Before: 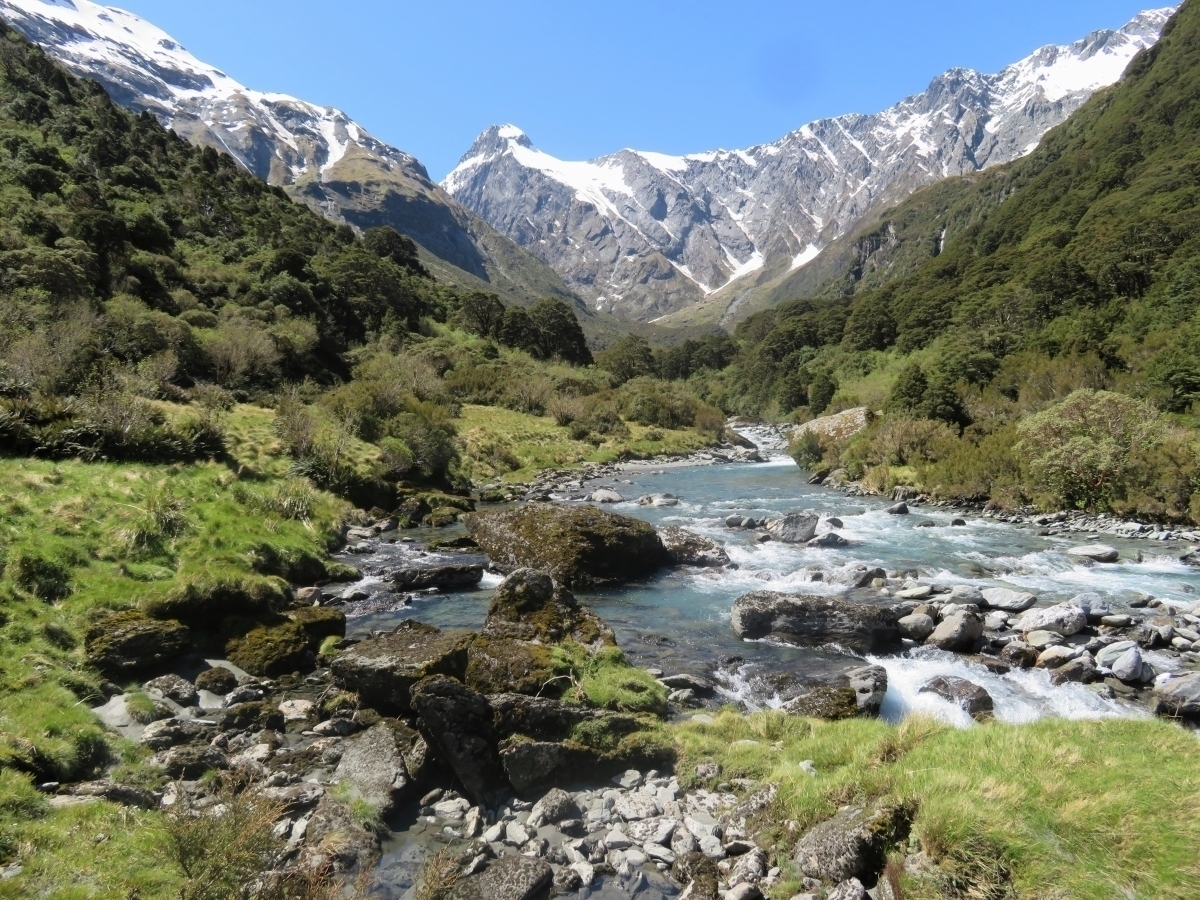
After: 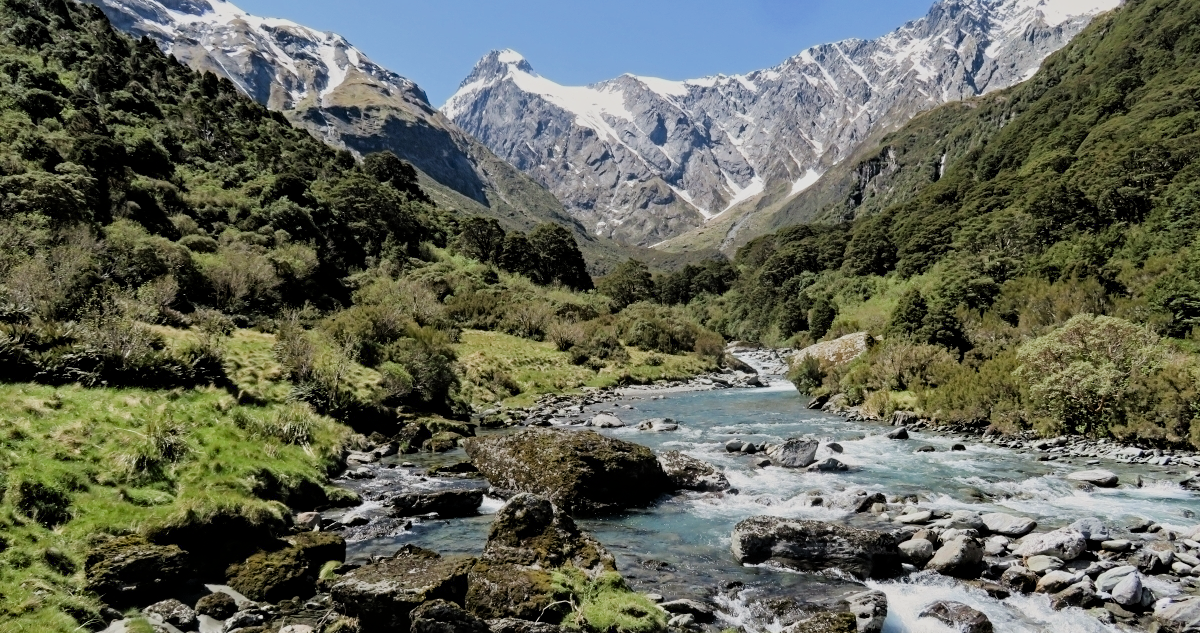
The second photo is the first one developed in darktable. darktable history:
crop and rotate: top 8.401%, bottom 21.22%
contrast equalizer: y [[0.51, 0.537, 0.559, 0.574, 0.599, 0.618], [0.5 ×6], [0.5 ×6], [0 ×6], [0 ×6]]
haze removal: compatibility mode true, adaptive false
filmic rgb: black relative exposure -7.65 EV, white relative exposure 4.56 EV, threshold 5.96 EV, hardness 3.61, enable highlight reconstruction true
